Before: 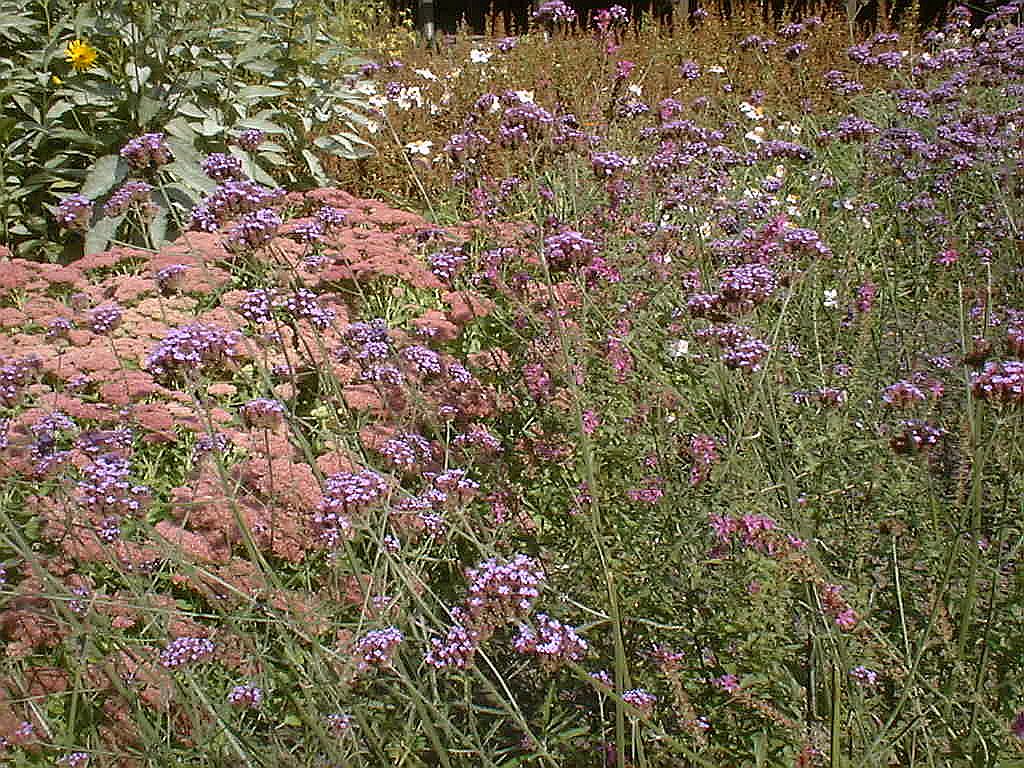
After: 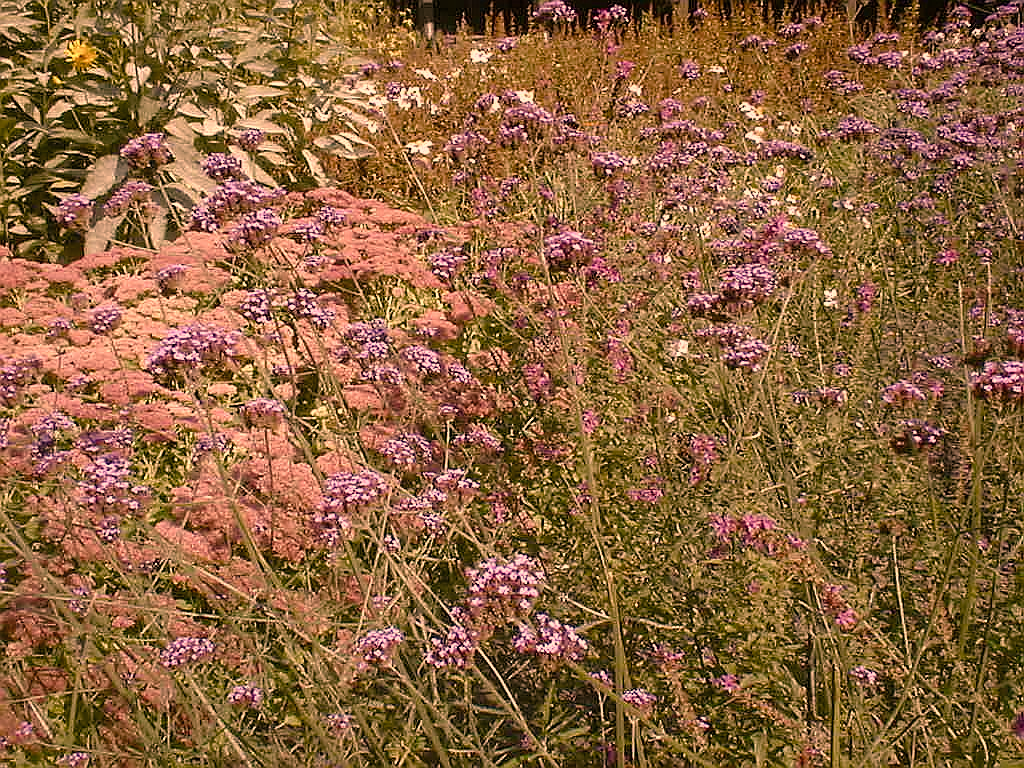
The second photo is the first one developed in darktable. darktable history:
color correction: highlights a* 39.52, highlights b* 39.56, saturation 0.694
color balance rgb: power › hue 327.03°, linear chroma grading › global chroma 7.635%, perceptual saturation grading › global saturation 20%, perceptual saturation grading › highlights -48.91%, perceptual saturation grading › shadows 25.694%, perceptual brilliance grading › global brilliance 3.351%, global vibrance 20%
